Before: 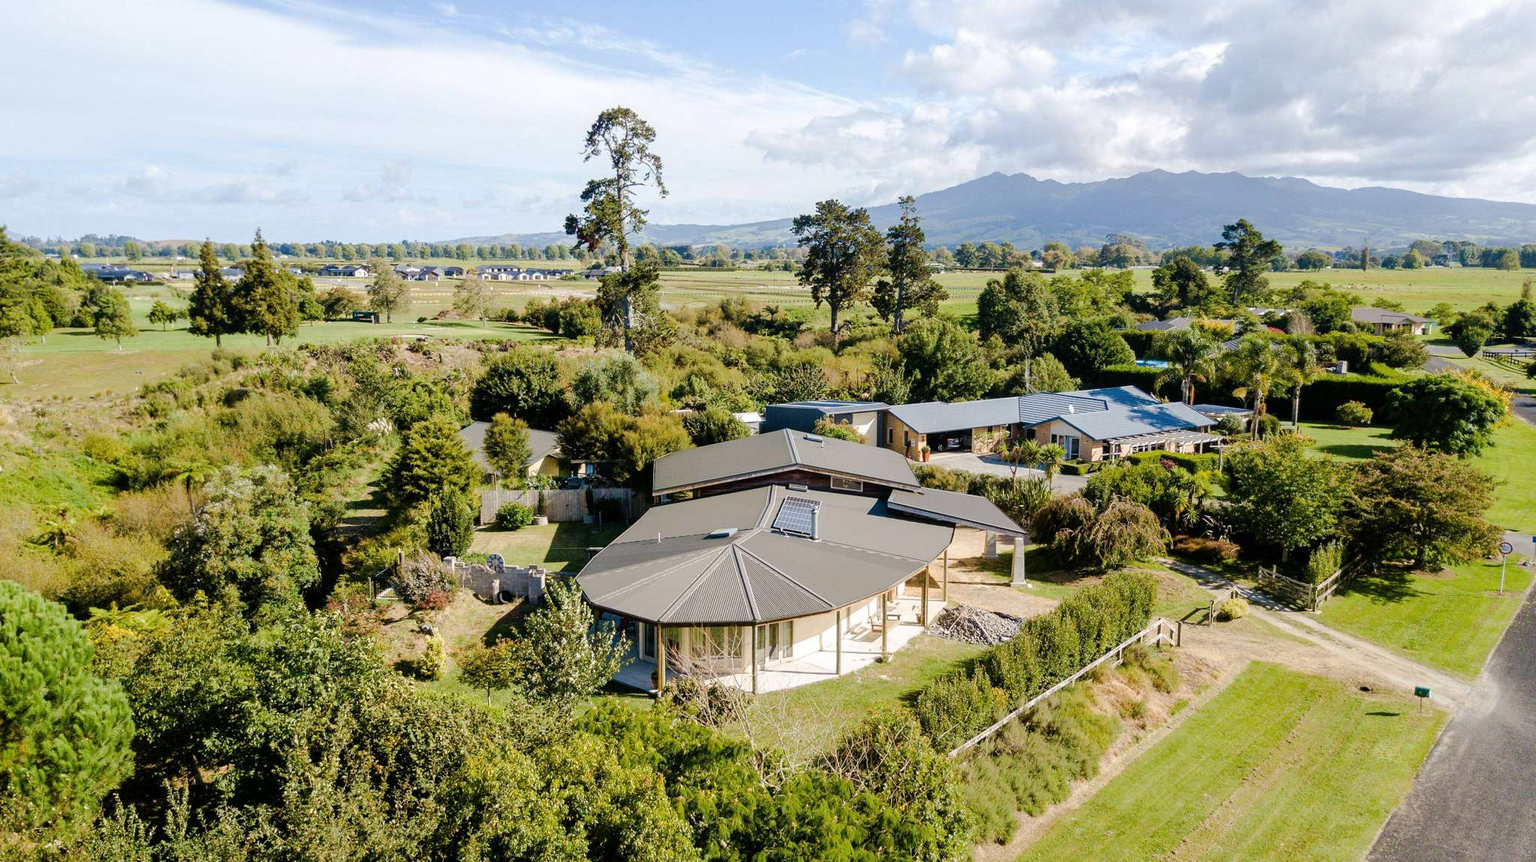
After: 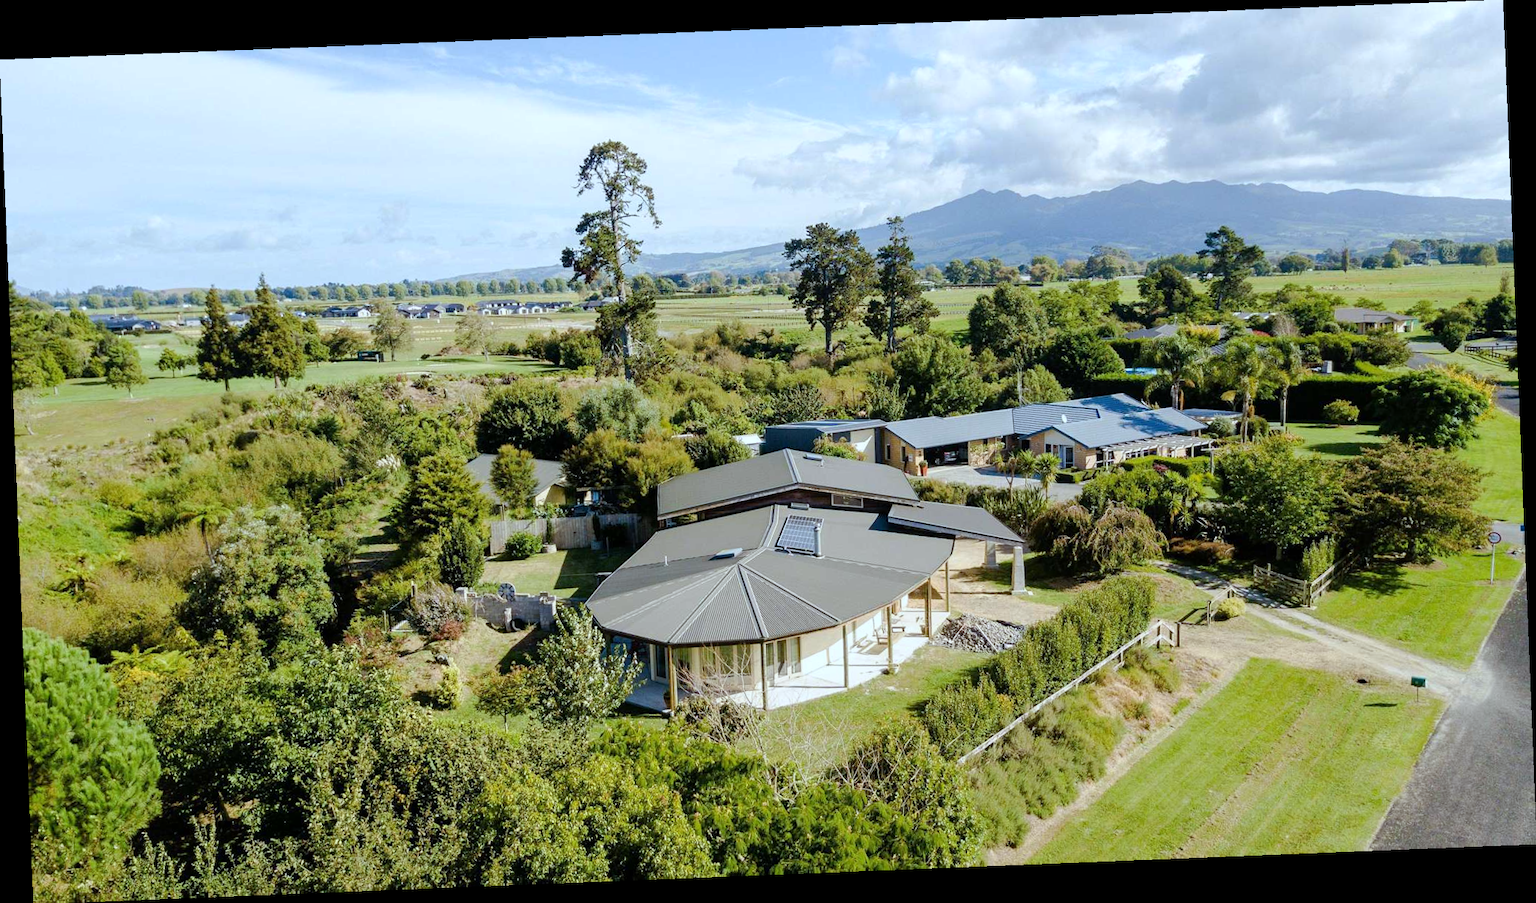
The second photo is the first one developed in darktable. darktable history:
rotate and perspective: rotation -2.29°, automatic cropping off
white balance: red 0.925, blue 1.046
